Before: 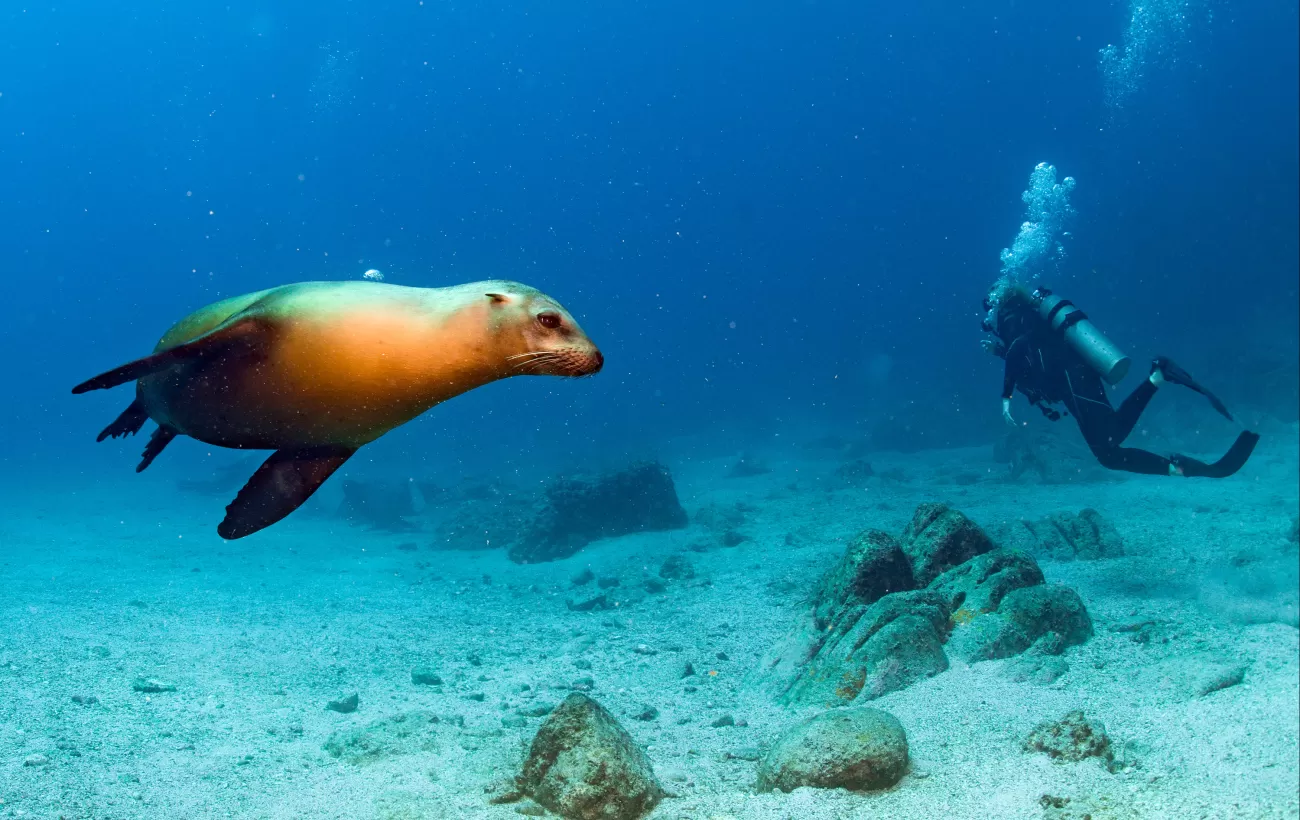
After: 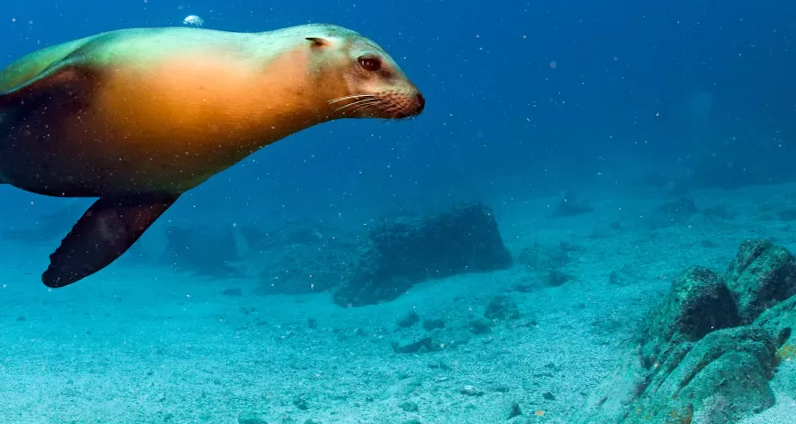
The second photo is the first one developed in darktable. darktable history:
crop: left 13.312%, top 31.28%, right 24.627%, bottom 15.582%
rotate and perspective: rotation -1°, crop left 0.011, crop right 0.989, crop top 0.025, crop bottom 0.975
